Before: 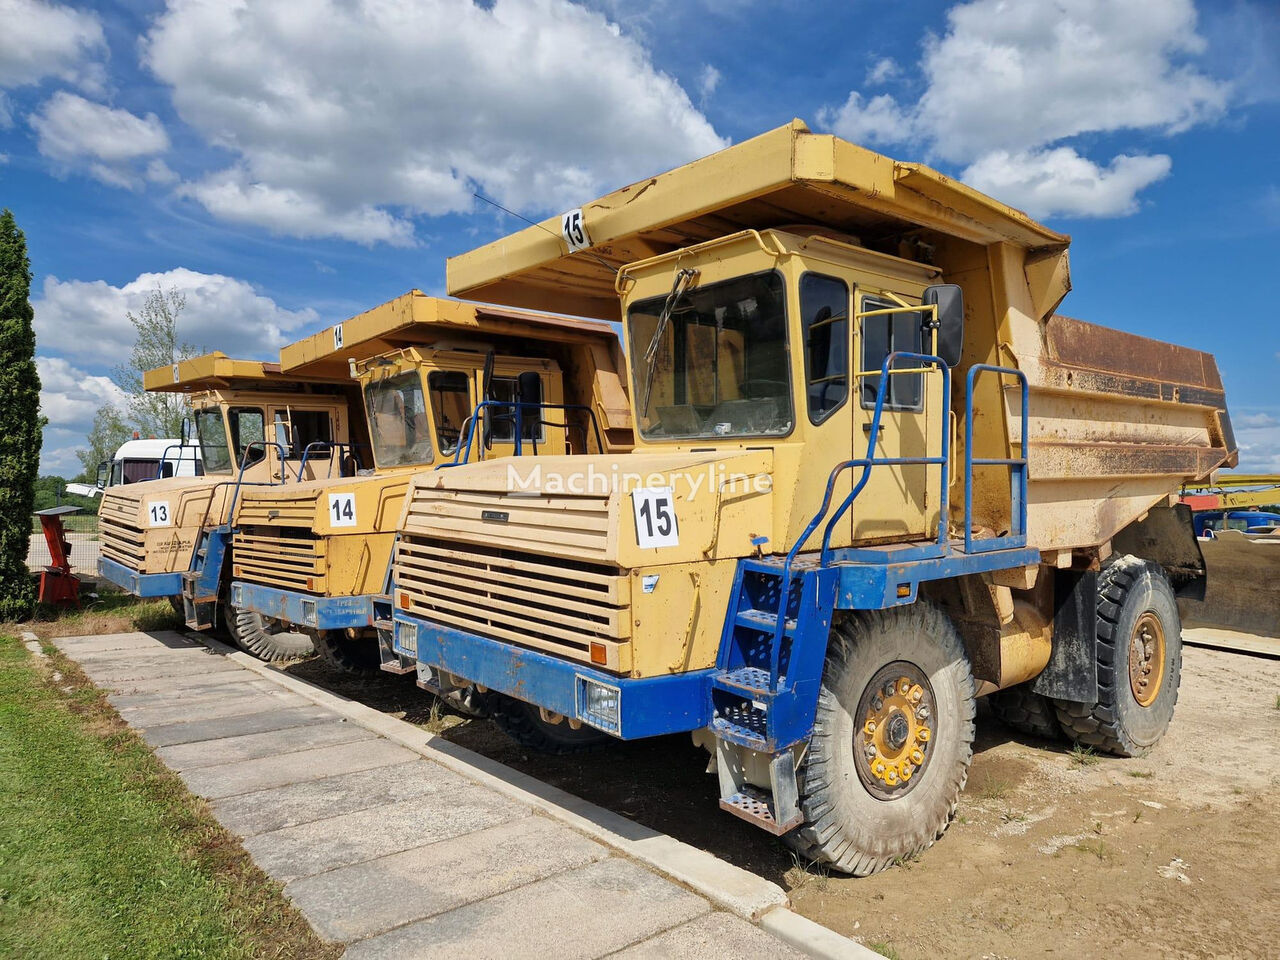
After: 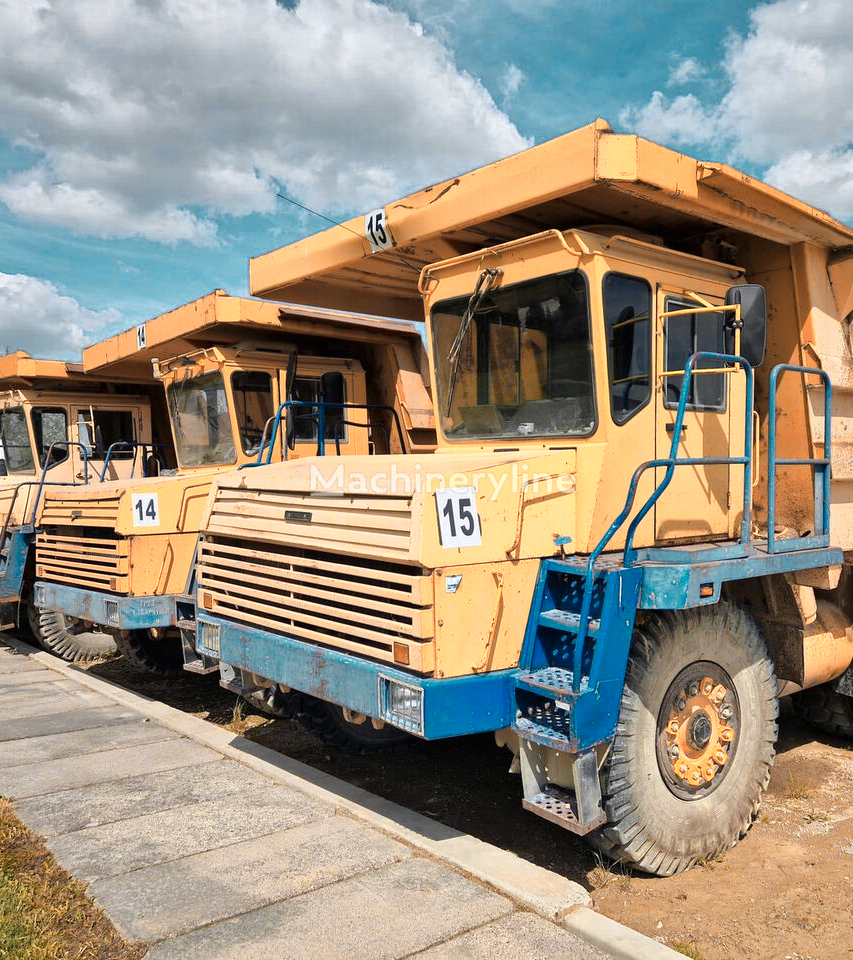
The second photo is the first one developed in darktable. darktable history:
crop: left 15.396%, right 17.9%
shadows and highlights: highlights color adjustment 56.67%, soften with gaussian
color zones: curves: ch0 [(0.009, 0.528) (0.136, 0.6) (0.255, 0.586) (0.39, 0.528) (0.522, 0.584) (0.686, 0.736) (0.849, 0.561)]; ch1 [(0.045, 0.781) (0.14, 0.416) (0.257, 0.695) (0.442, 0.032) (0.738, 0.338) (0.818, 0.632) (0.891, 0.741) (1, 0.704)]; ch2 [(0, 0.667) (0.141, 0.52) (0.26, 0.37) (0.474, 0.432) (0.743, 0.286)]
